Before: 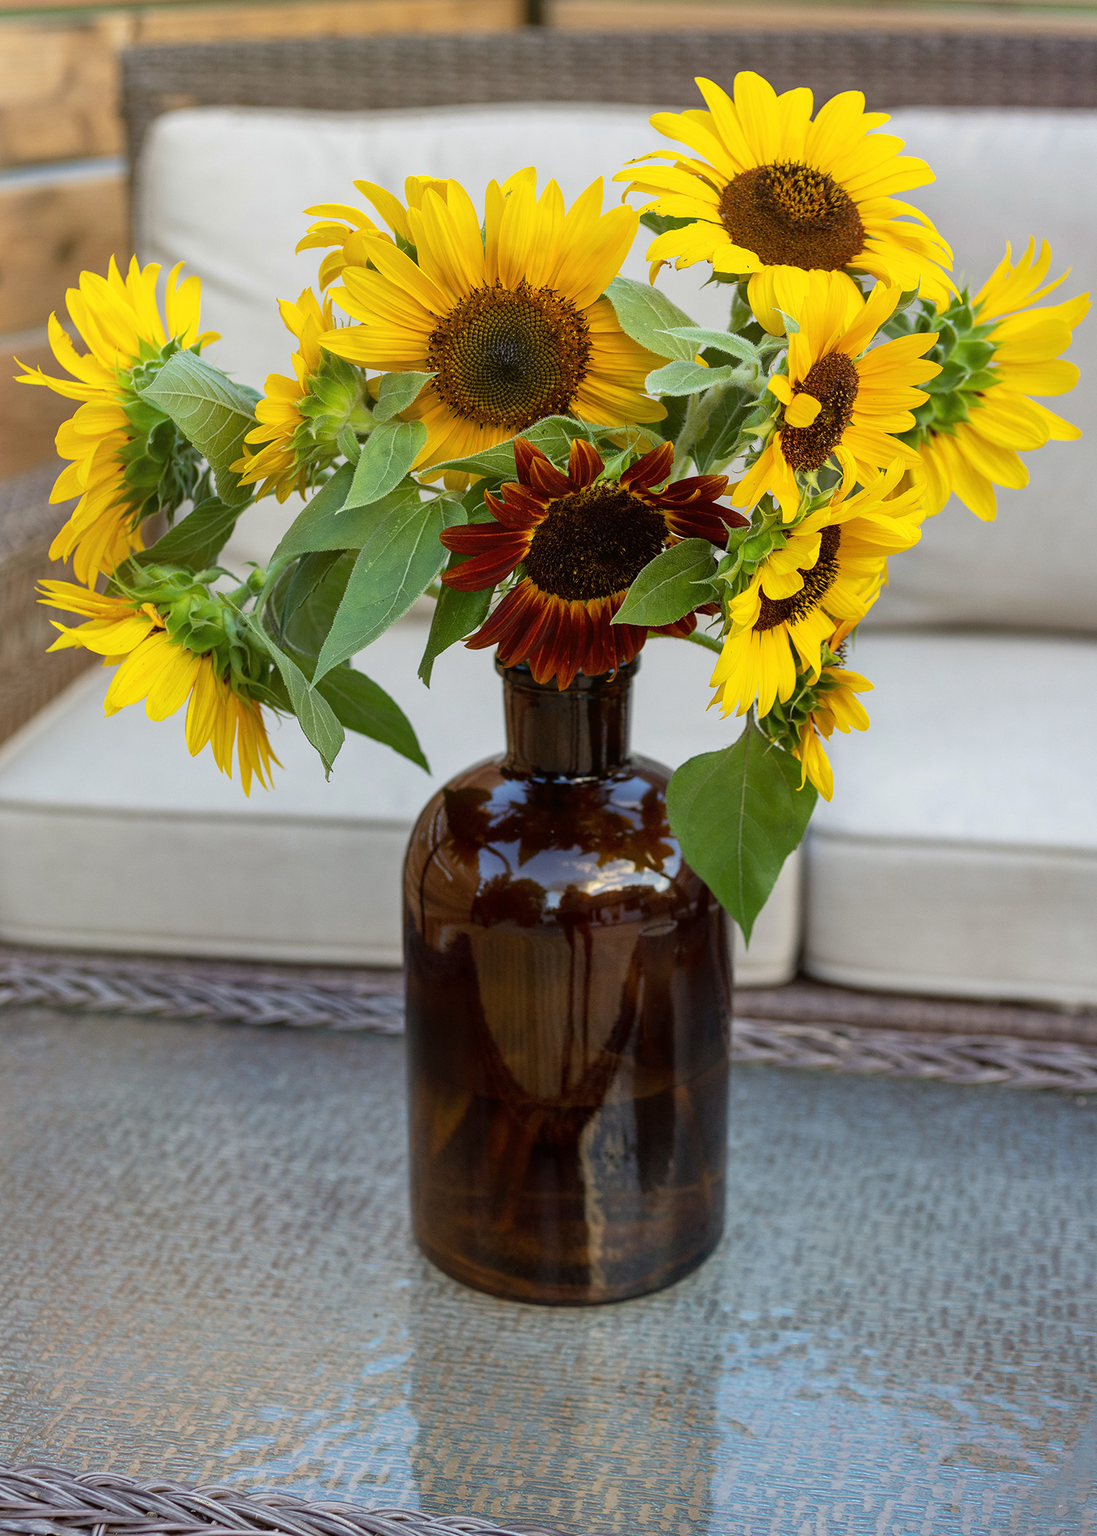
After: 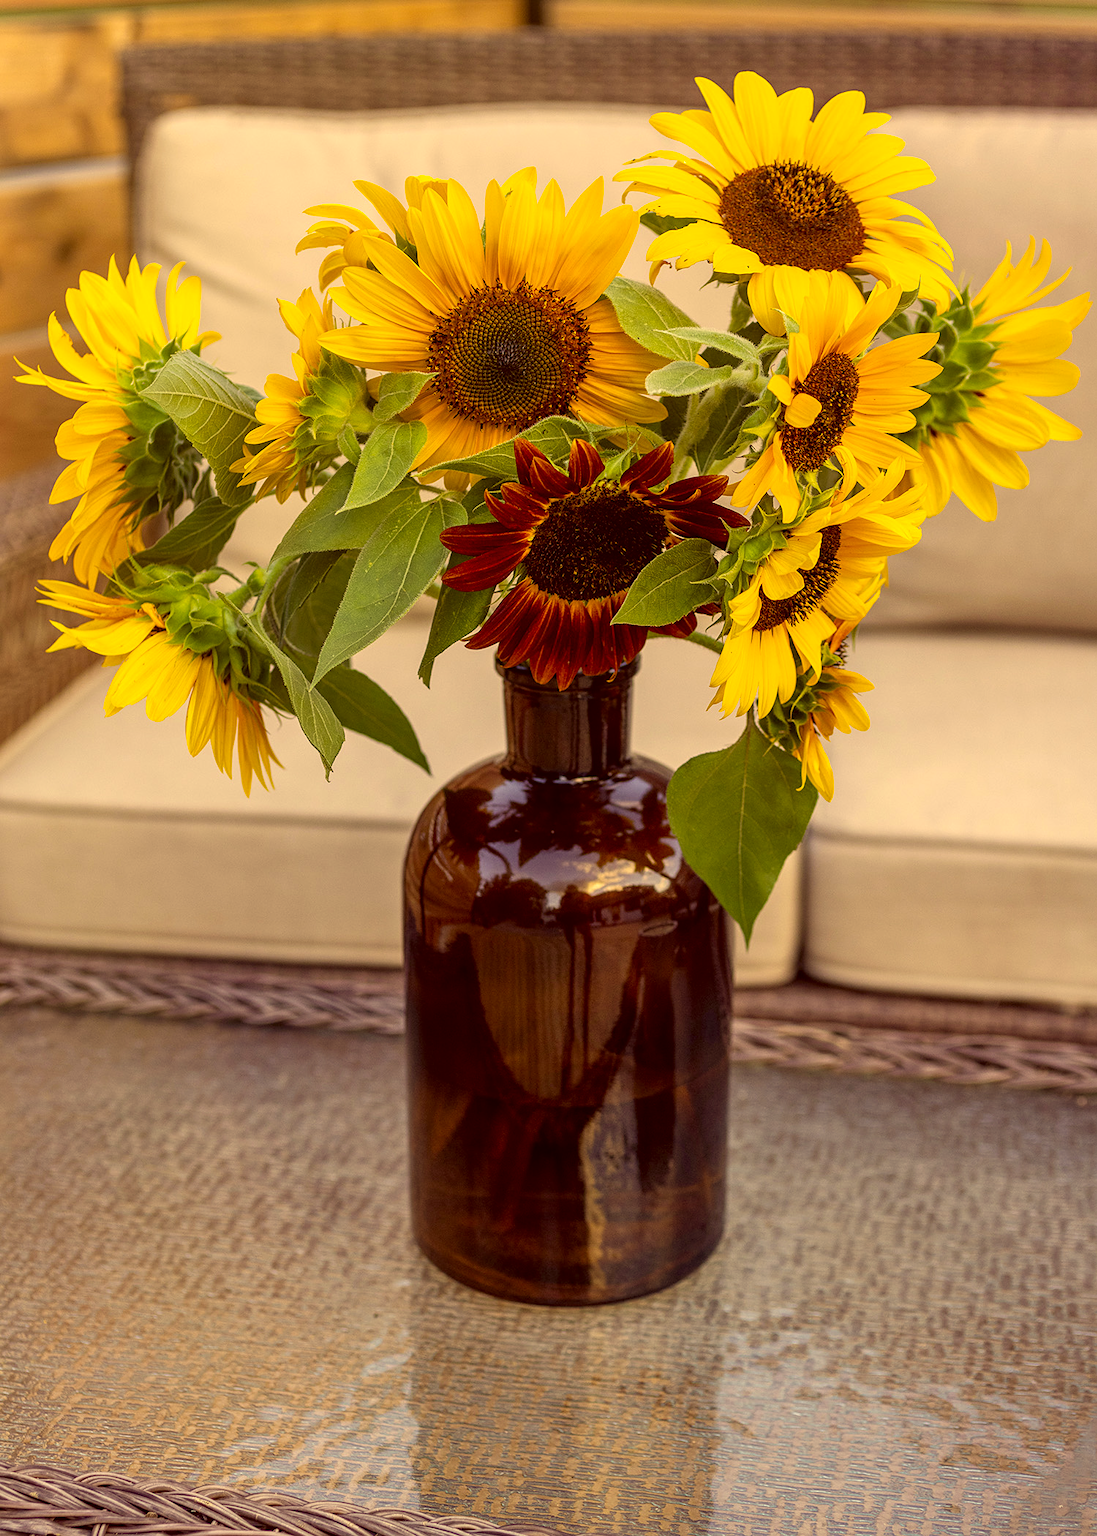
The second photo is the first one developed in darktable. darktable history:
local contrast: on, module defaults
color correction: highlights a* 10.16, highlights b* 39.41, shadows a* 14.26, shadows b* 3.53
sharpen: amount 0.206
